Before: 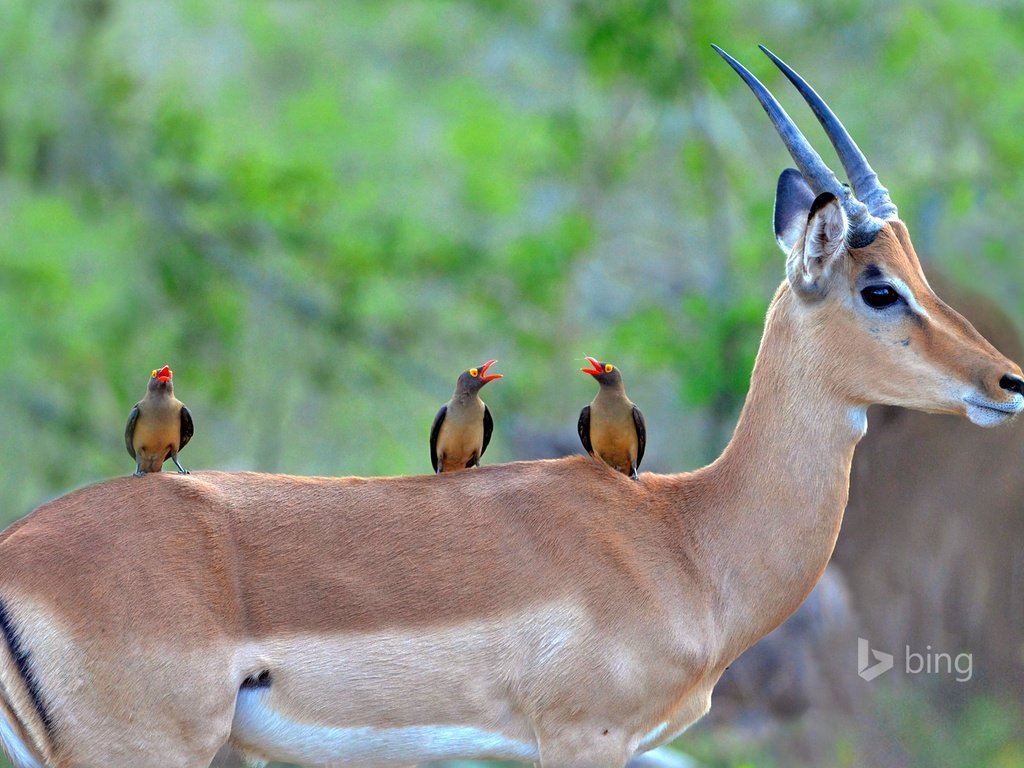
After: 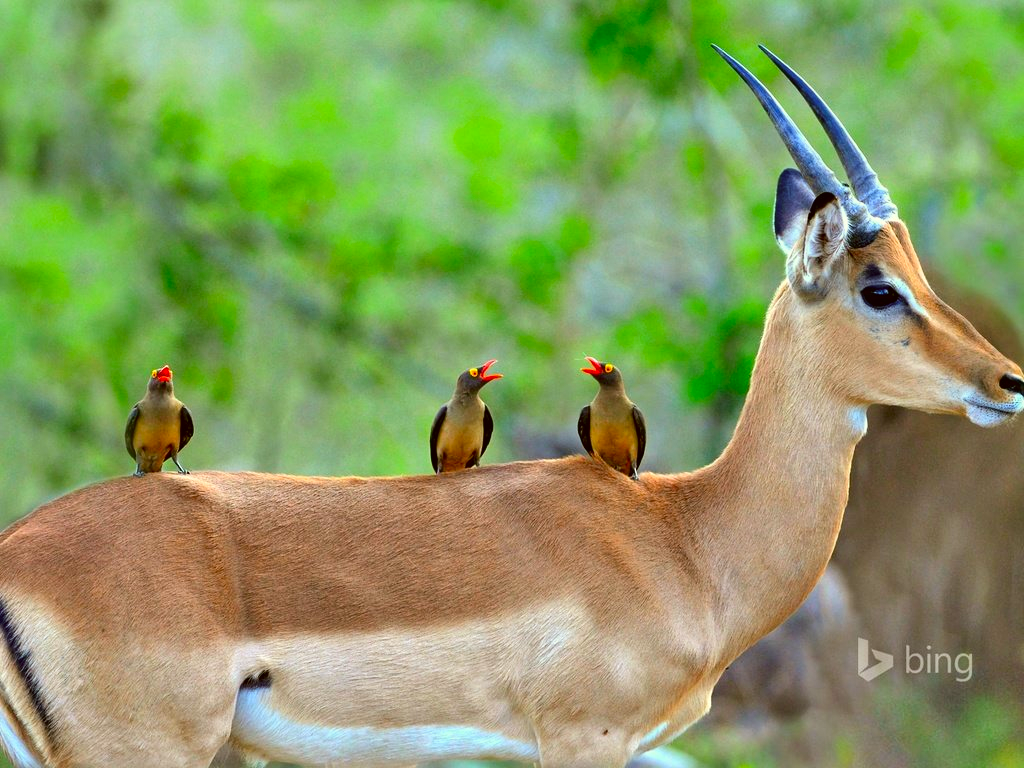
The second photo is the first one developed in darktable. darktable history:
color correction: highlights a* -1.47, highlights b* 10.49, shadows a* 0.642, shadows b* 18.92
contrast brightness saturation: contrast 0.173, saturation 0.303
